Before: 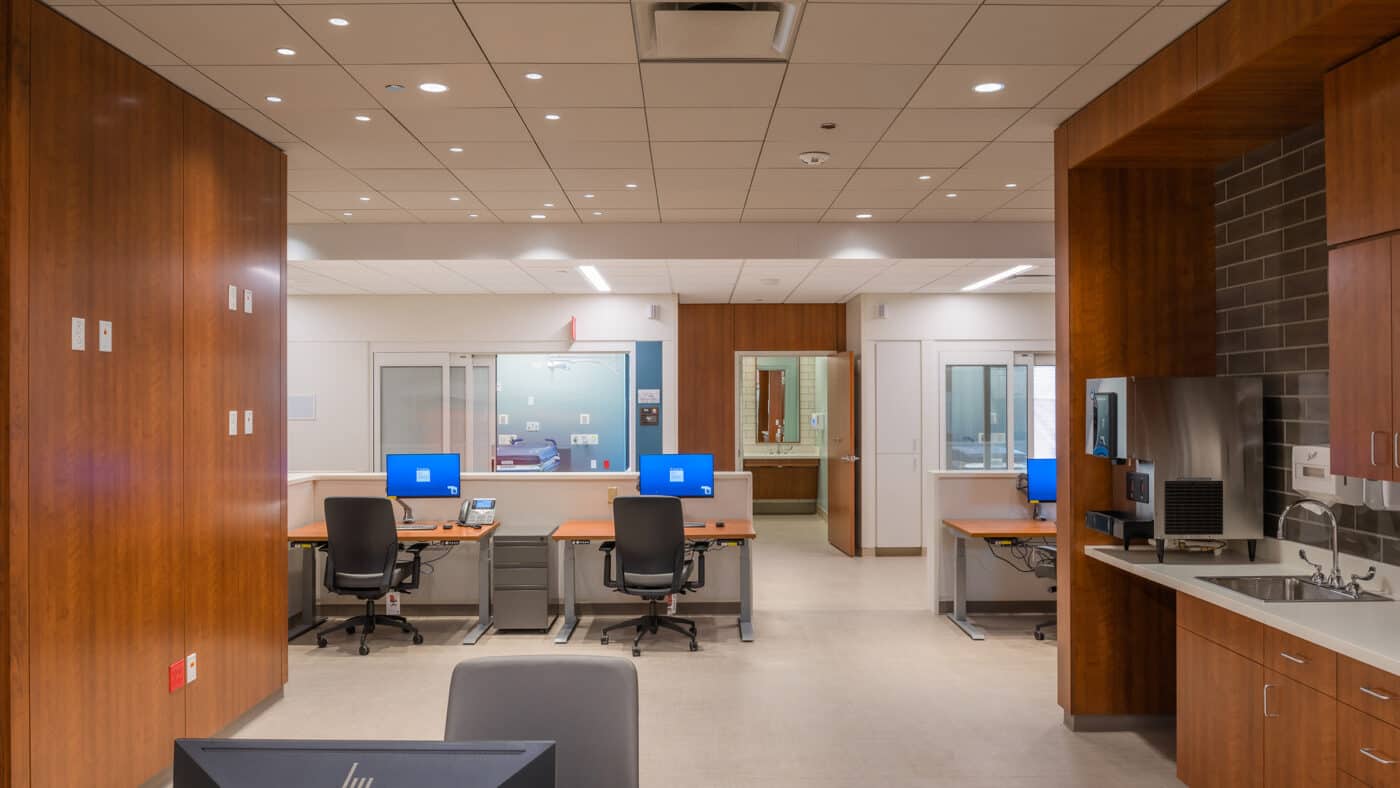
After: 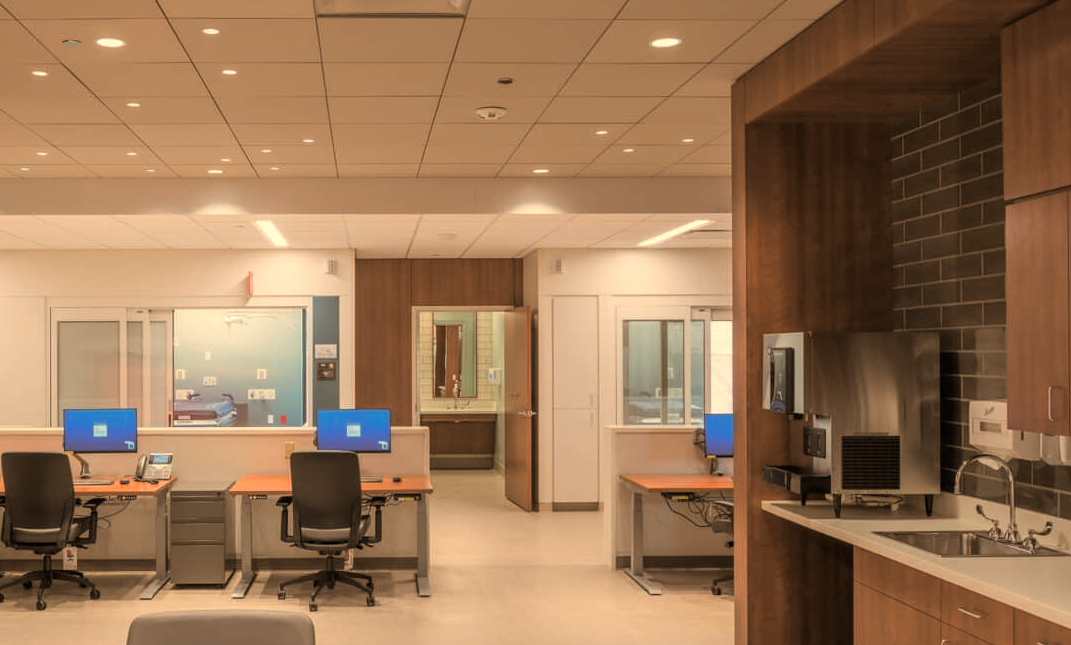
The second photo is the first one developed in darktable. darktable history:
crop: left 23.095%, top 5.827%, bottom 11.854%
white balance: red 1.138, green 0.996, blue 0.812
split-toning: shadows › hue 32.4°, shadows › saturation 0.51, highlights › hue 180°, highlights › saturation 0, balance -60.17, compress 55.19%
